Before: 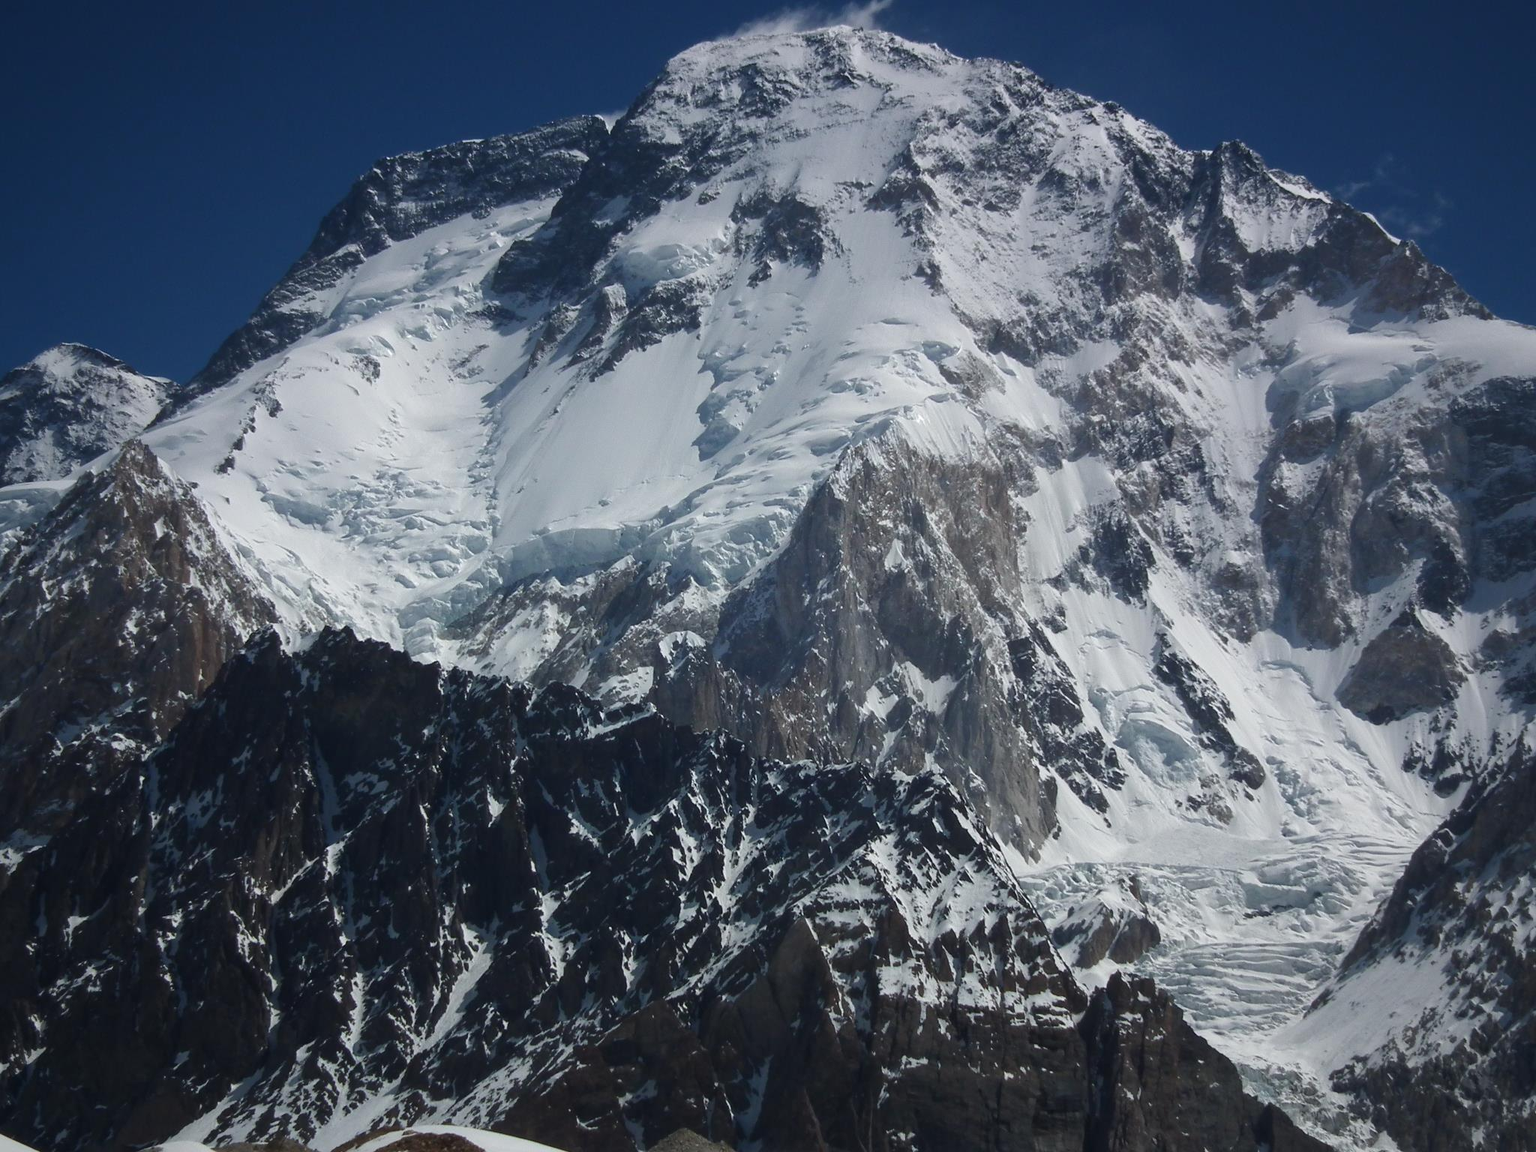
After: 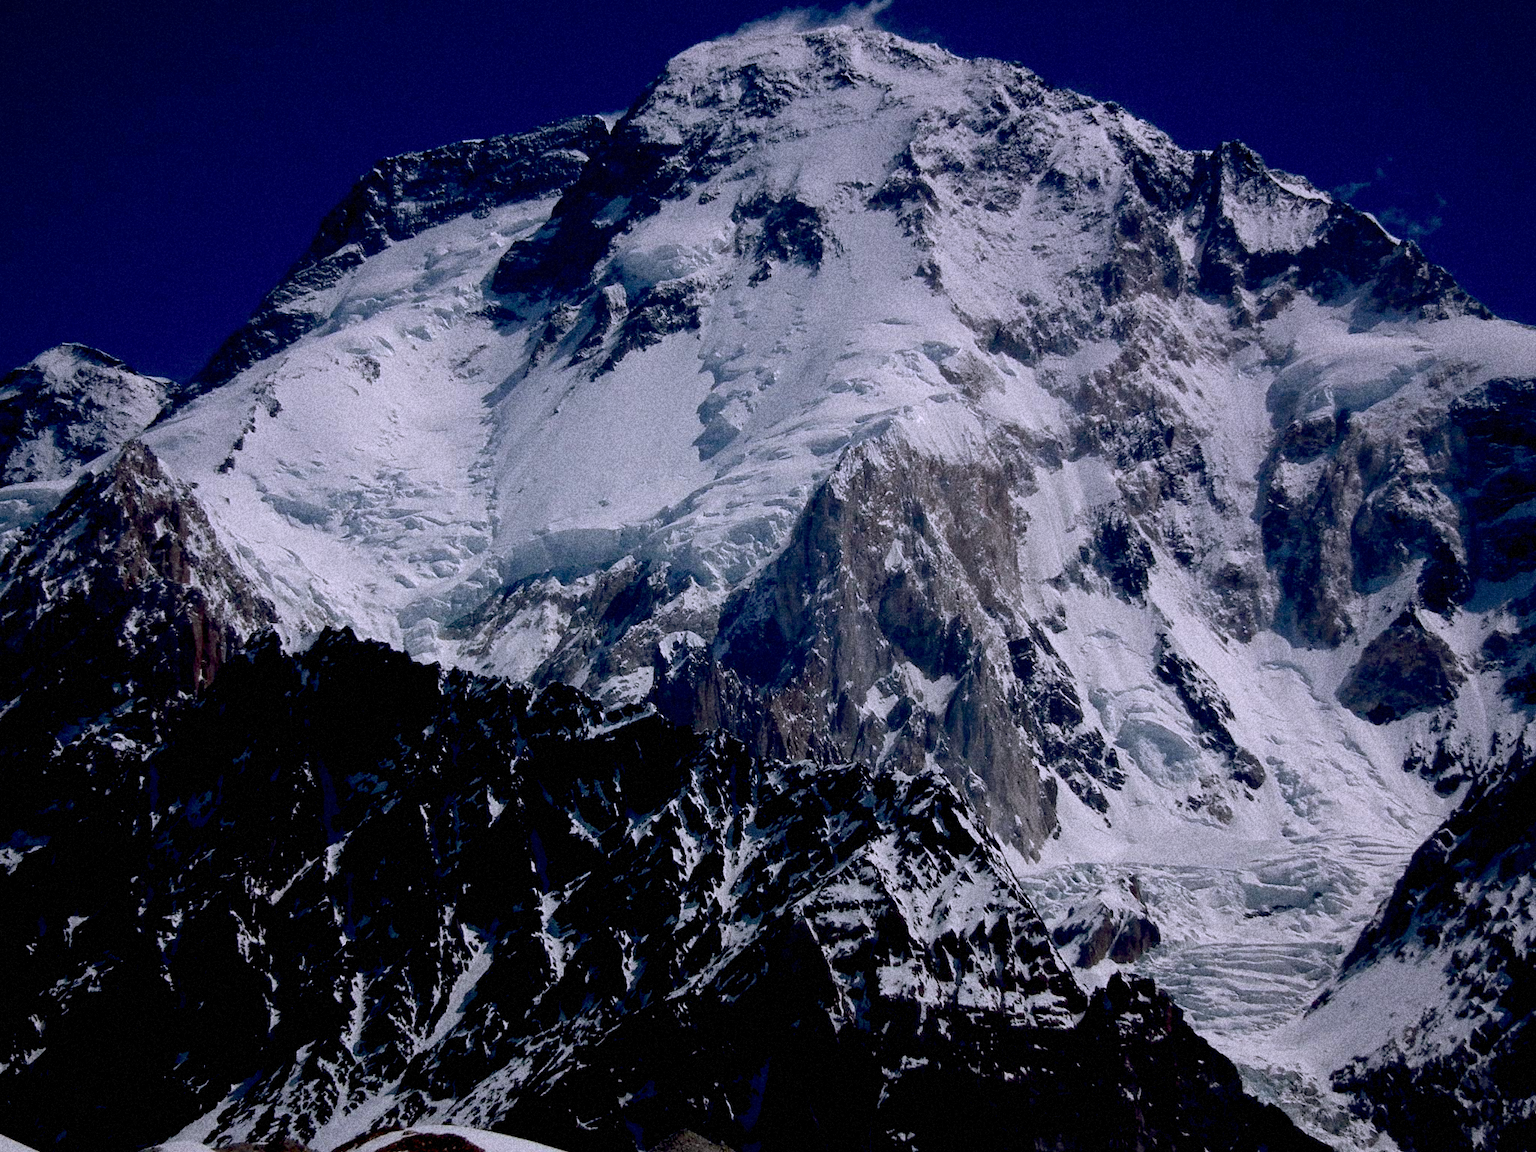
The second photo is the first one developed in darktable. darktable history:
color balance: mode lift, gamma, gain (sRGB), lift [1.04, 1, 1, 0.97], gamma [1.01, 1, 1, 0.97], gain [0.96, 1, 1, 0.97]
exposure: black level correction 0.046, exposure -0.228 EV, compensate highlight preservation false
white balance: red 1.042, blue 1.17
grain: coarseness 14.49 ISO, strength 48.04%, mid-tones bias 35%
